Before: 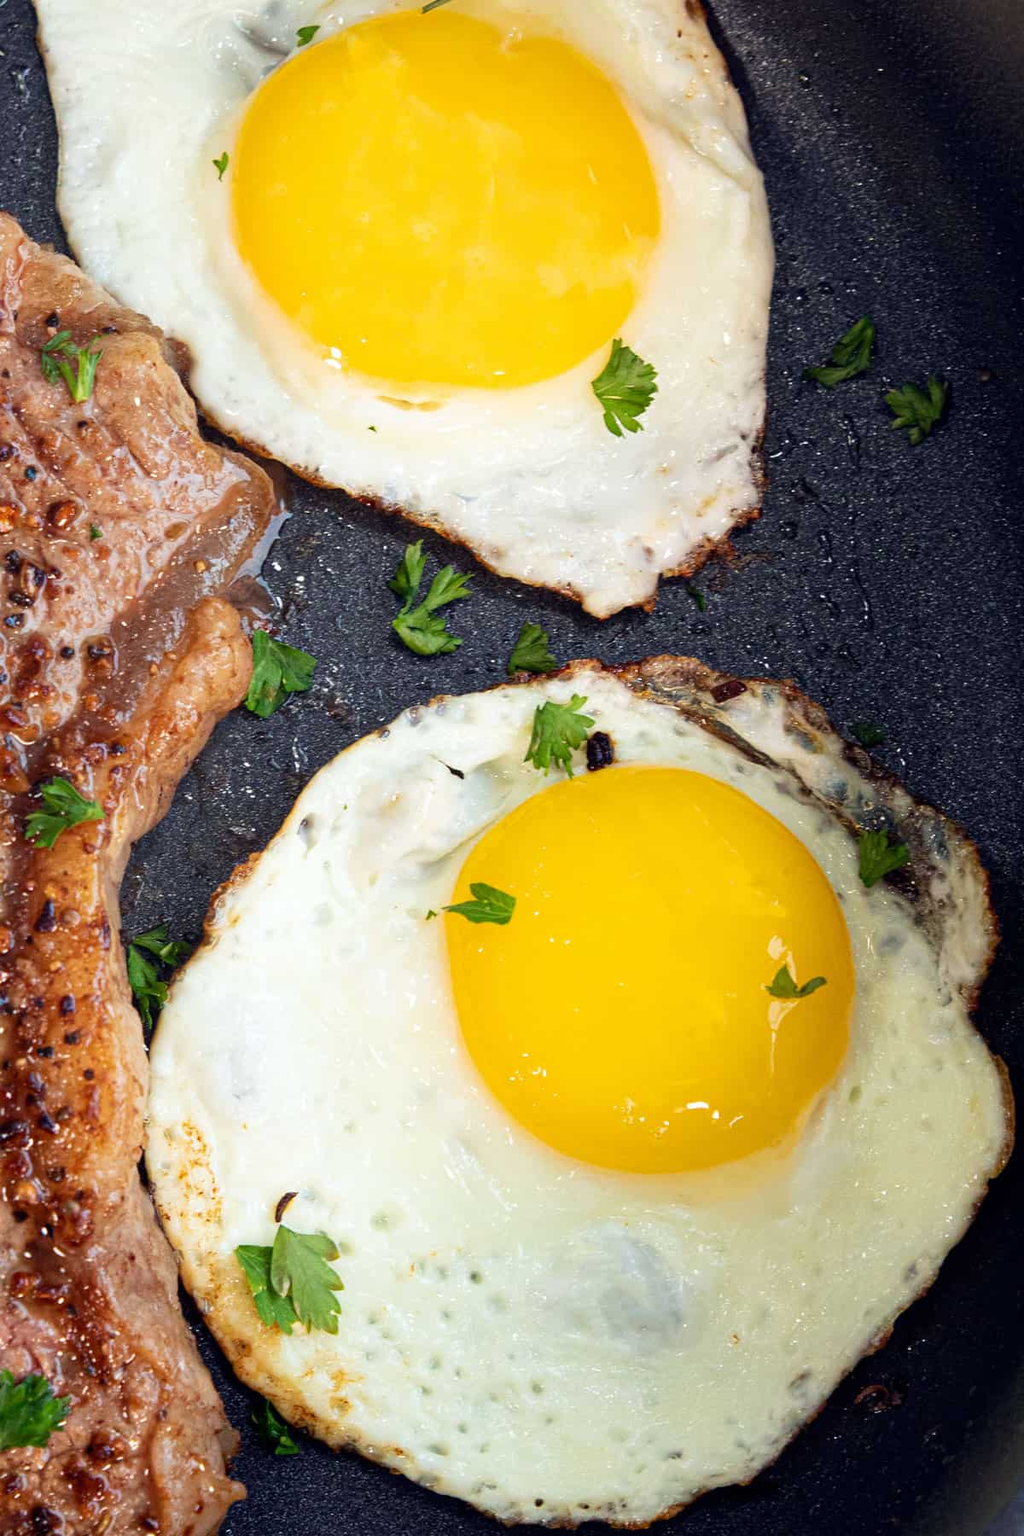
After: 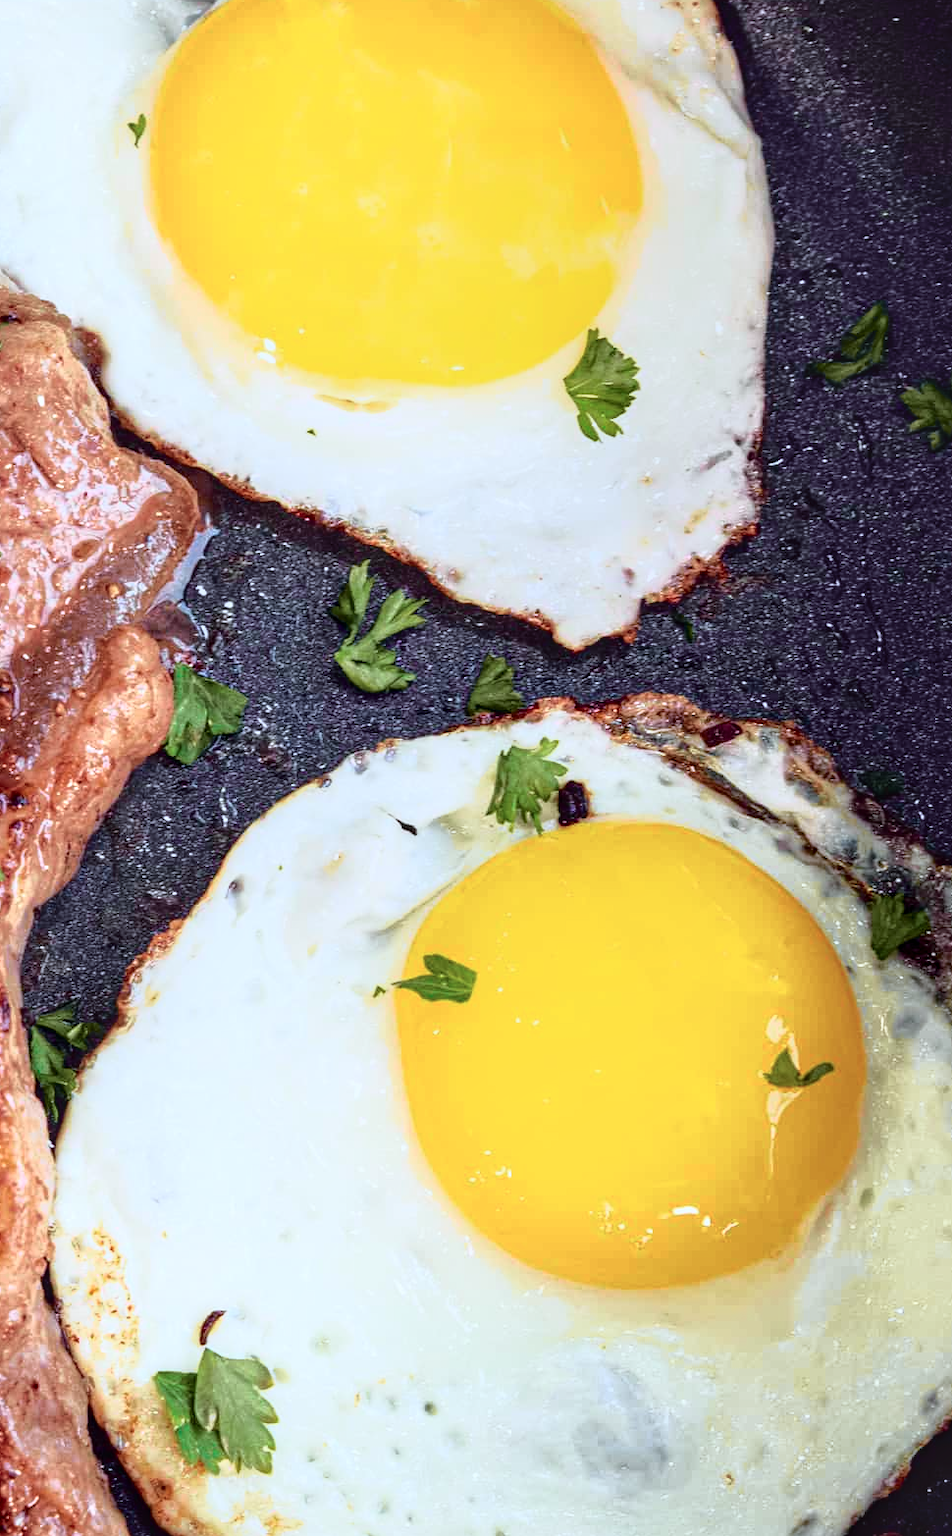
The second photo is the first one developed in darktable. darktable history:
local contrast: on, module defaults
white balance: red 0.924, blue 1.095
crop: left 9.929%, top 3.475%, right 9.188%, bottom 9.529%
tone curve: curves: ch0 [(0, 0) (0.105, 0.068) (0.195, 0.162) (0.283, 0.283) (0.384, 0.404) (0.485, 0.531) (0.638, 0.681) (0.795, 0.879) (1, 0.977)]; ch1 [(0, 0) (0.161, 0.092) (0.35, 0.33) (0.379, 0.401) (0.456, 0.469) (0.498, 0.506) (0.521, 0.549) (0.58, 0.624) (0.635, 0.671) (1, 1)]; ch2 [(0, 0) (0.371, 0.362) (0.437, 0.437) (0.483, 0.484) (0.53, 0.515) (0.56, 0.58) (0.622, 0.606) (1, 1)], color space Lab, independent channels, preserve colors none
